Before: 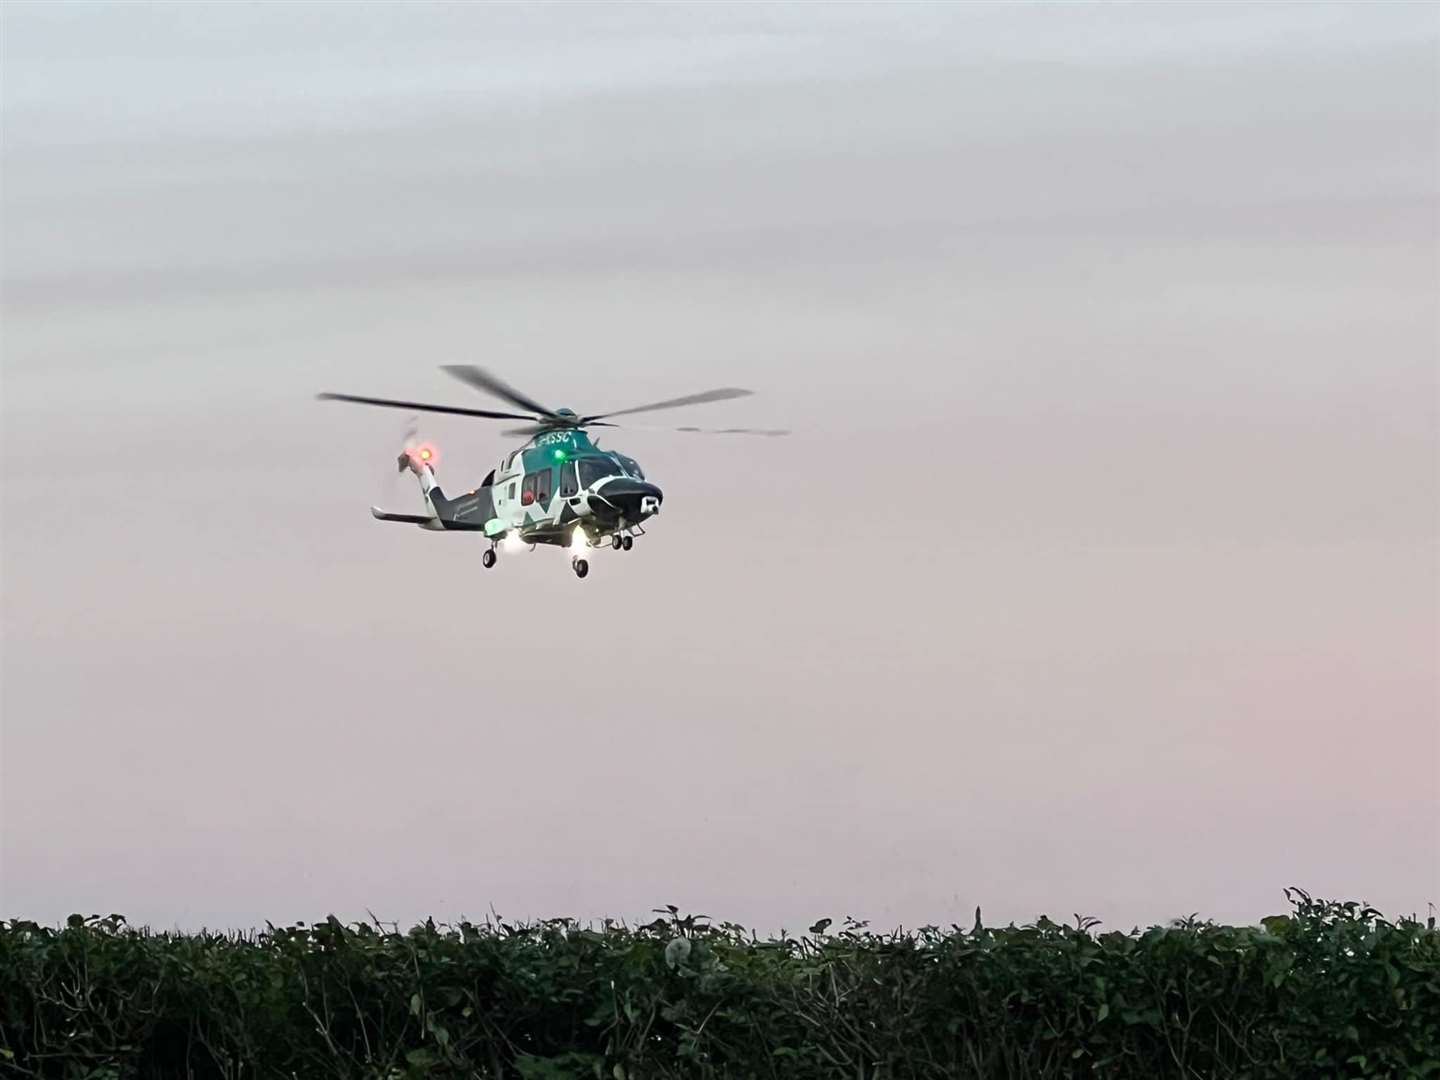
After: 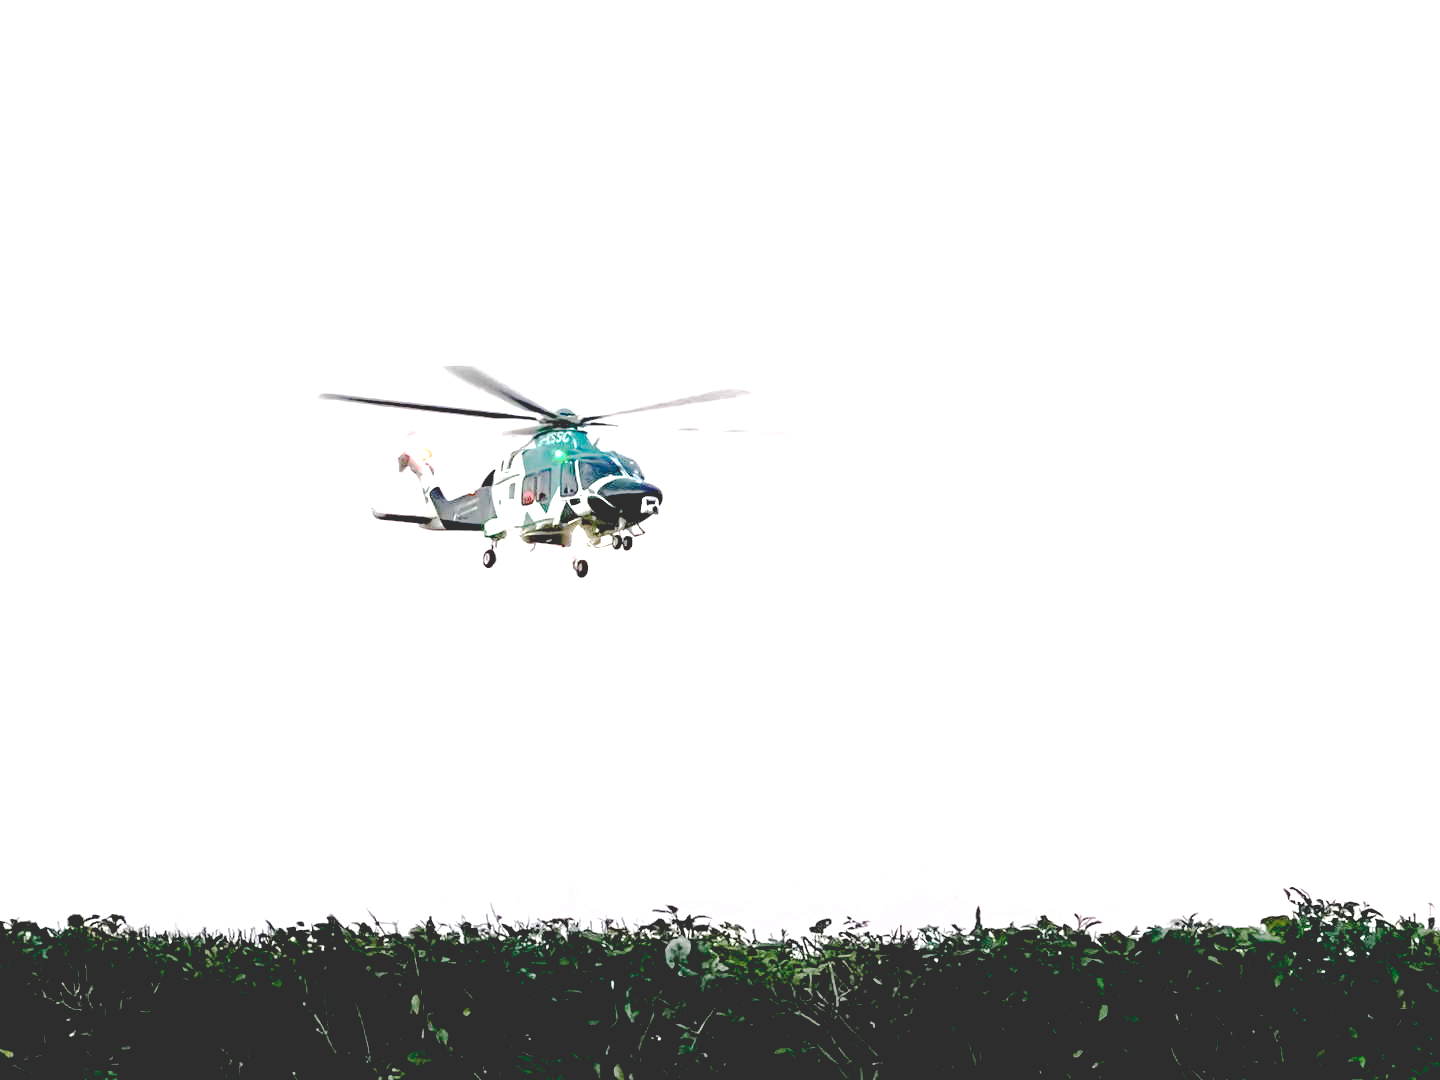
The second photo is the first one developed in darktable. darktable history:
exposure: black level correction 0, exposure 1.2 EV, compensate highlight preservation false
base curve: curves: ch0 [(0.065, 0.026) (0.236, 0.358) (0.53, 0.546) (0.777, 0.841) (0.924, 0.992)], preserve colors none
